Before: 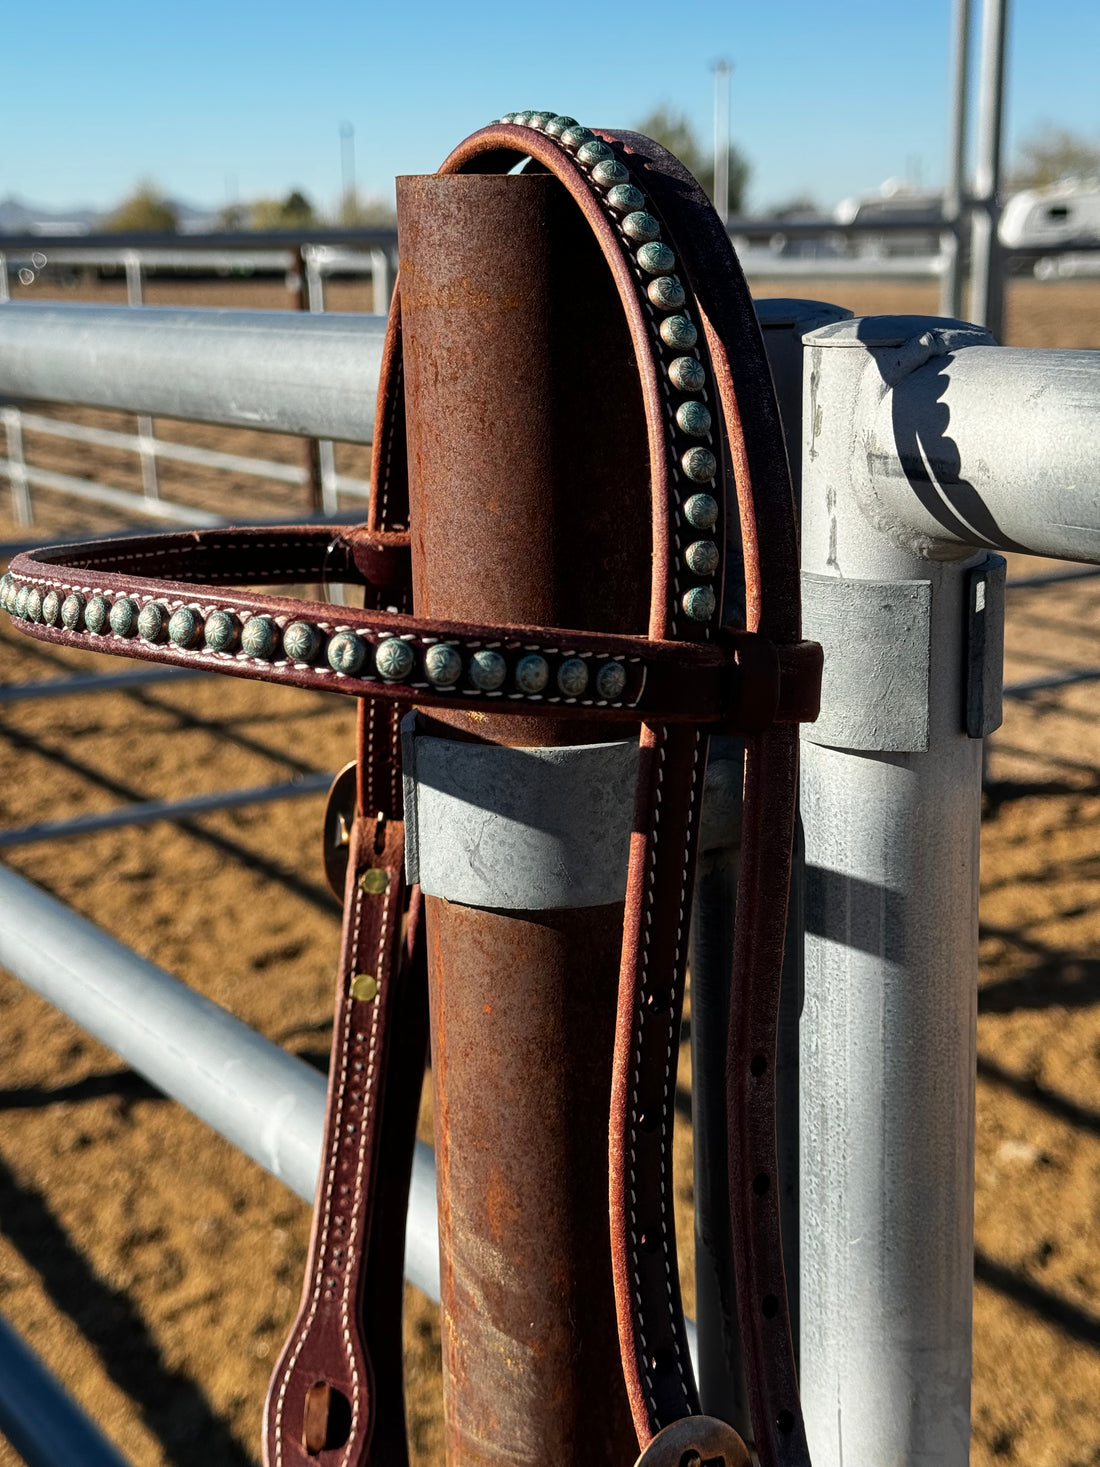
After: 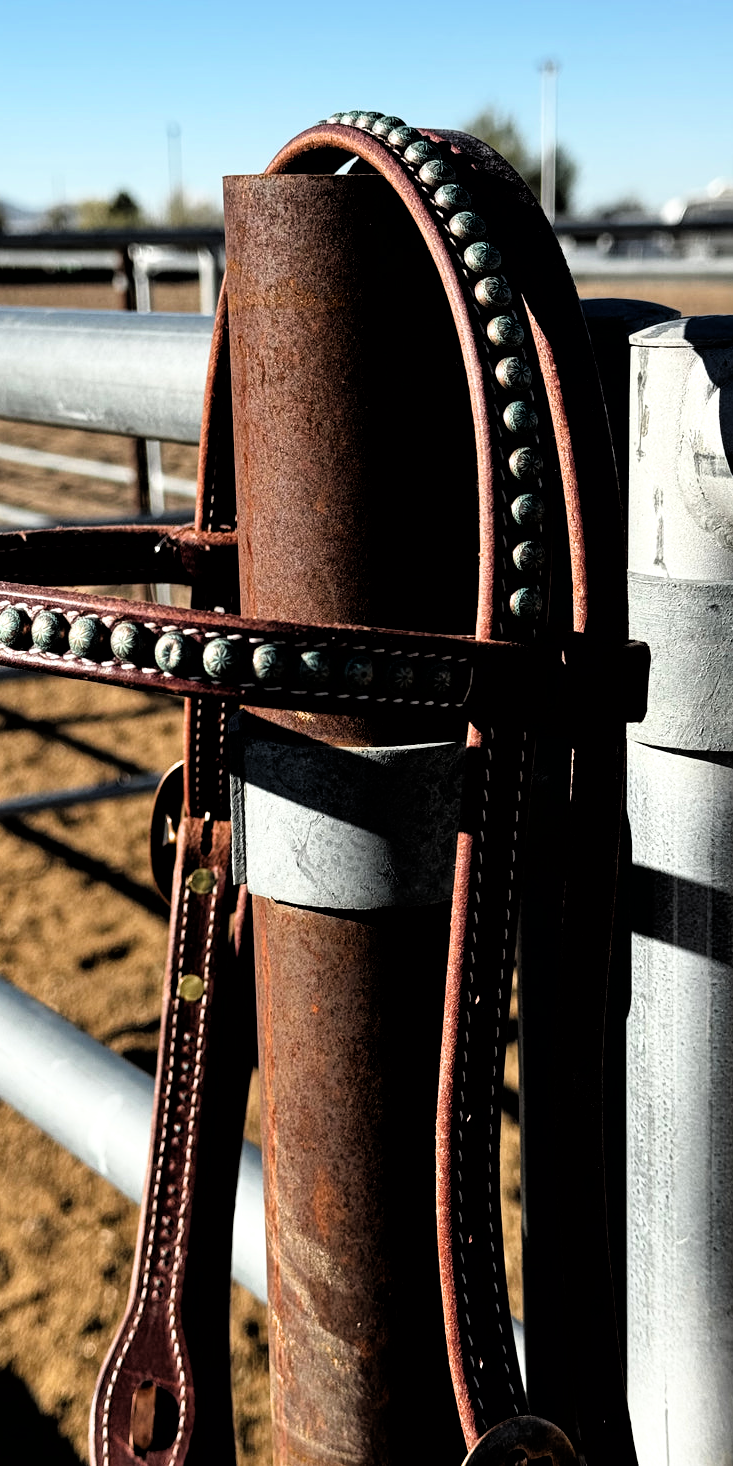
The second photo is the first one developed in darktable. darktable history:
filmic rgb: black relative exposure -3.57 EV, white relative exposure 2.29 EV, hardness 3.41
crop and rotate: left 15.754%, right 17.579%
